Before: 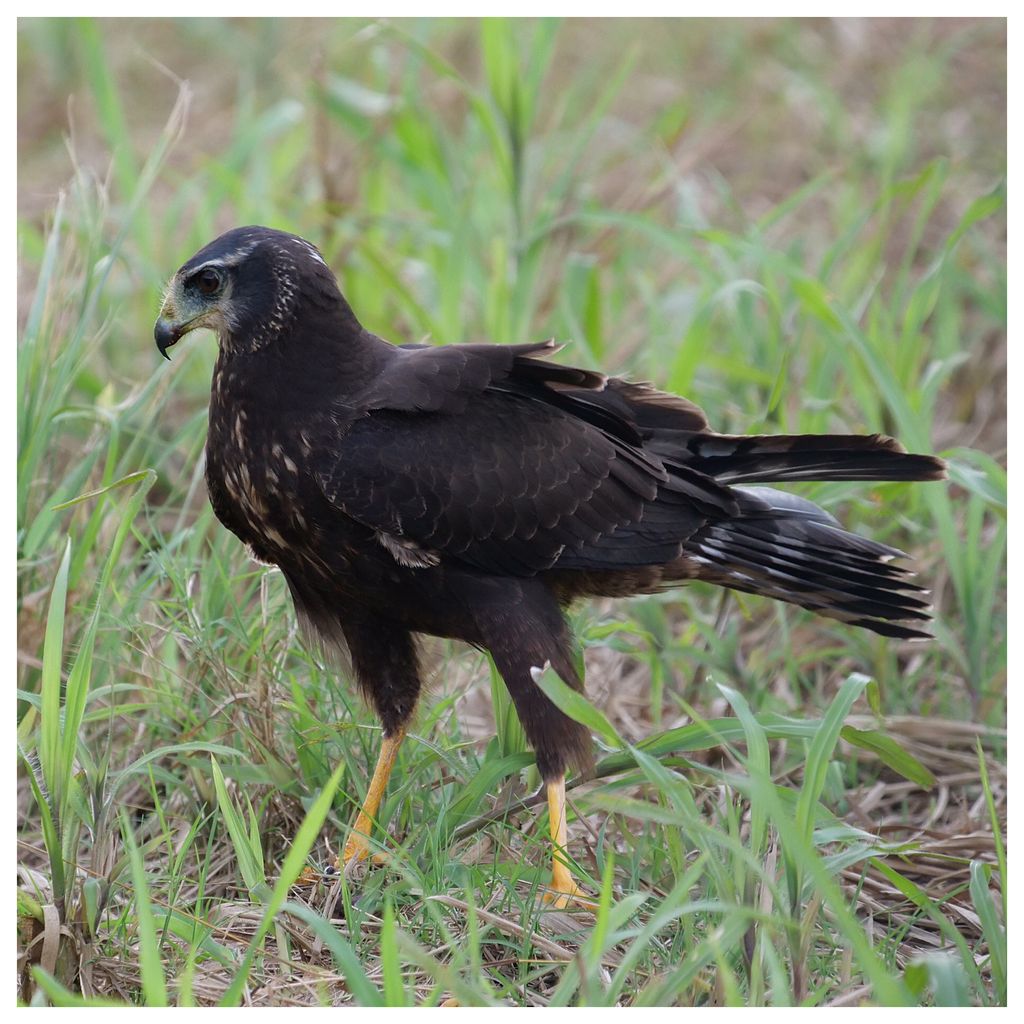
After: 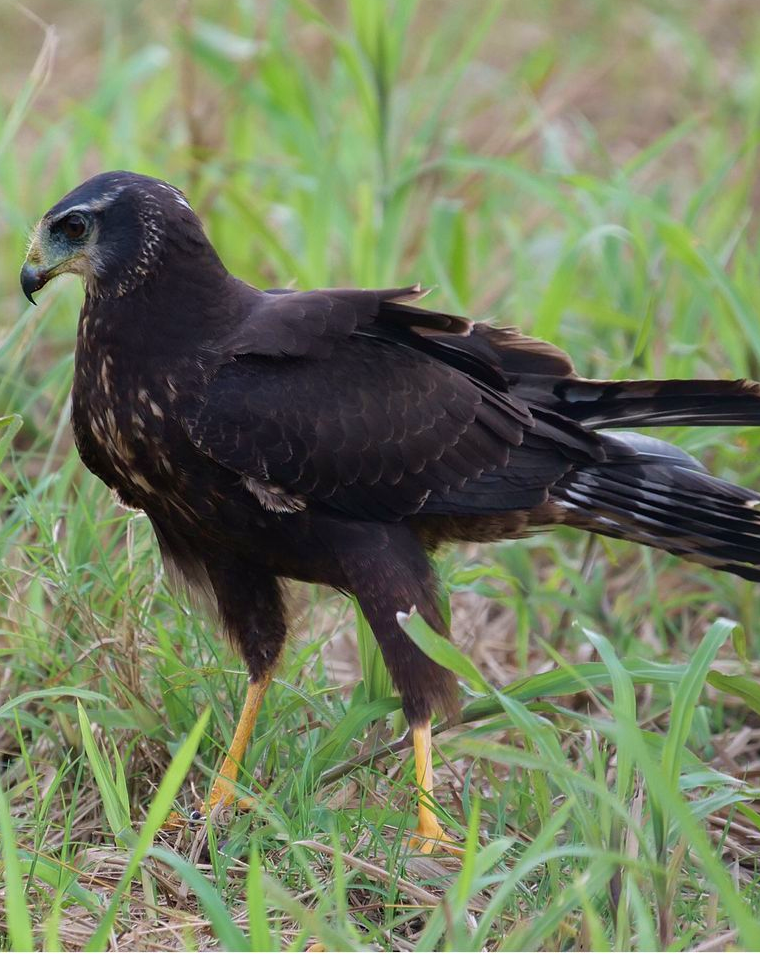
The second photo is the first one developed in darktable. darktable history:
crop and rotate: left 13.175%, top 5.426%, right 12.53%
velvia: on, module defaults
